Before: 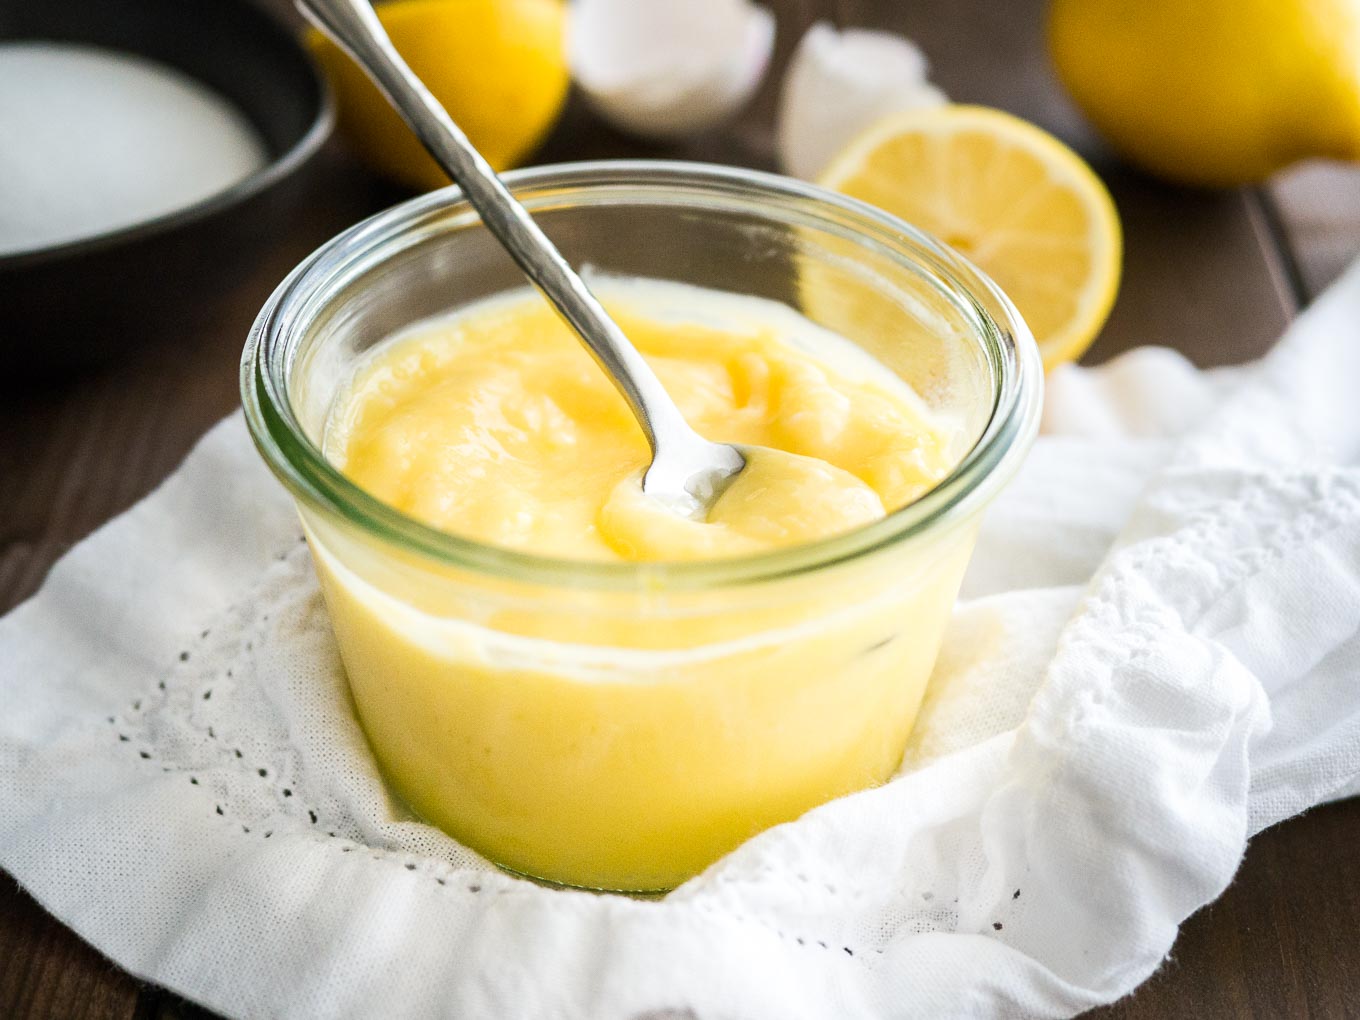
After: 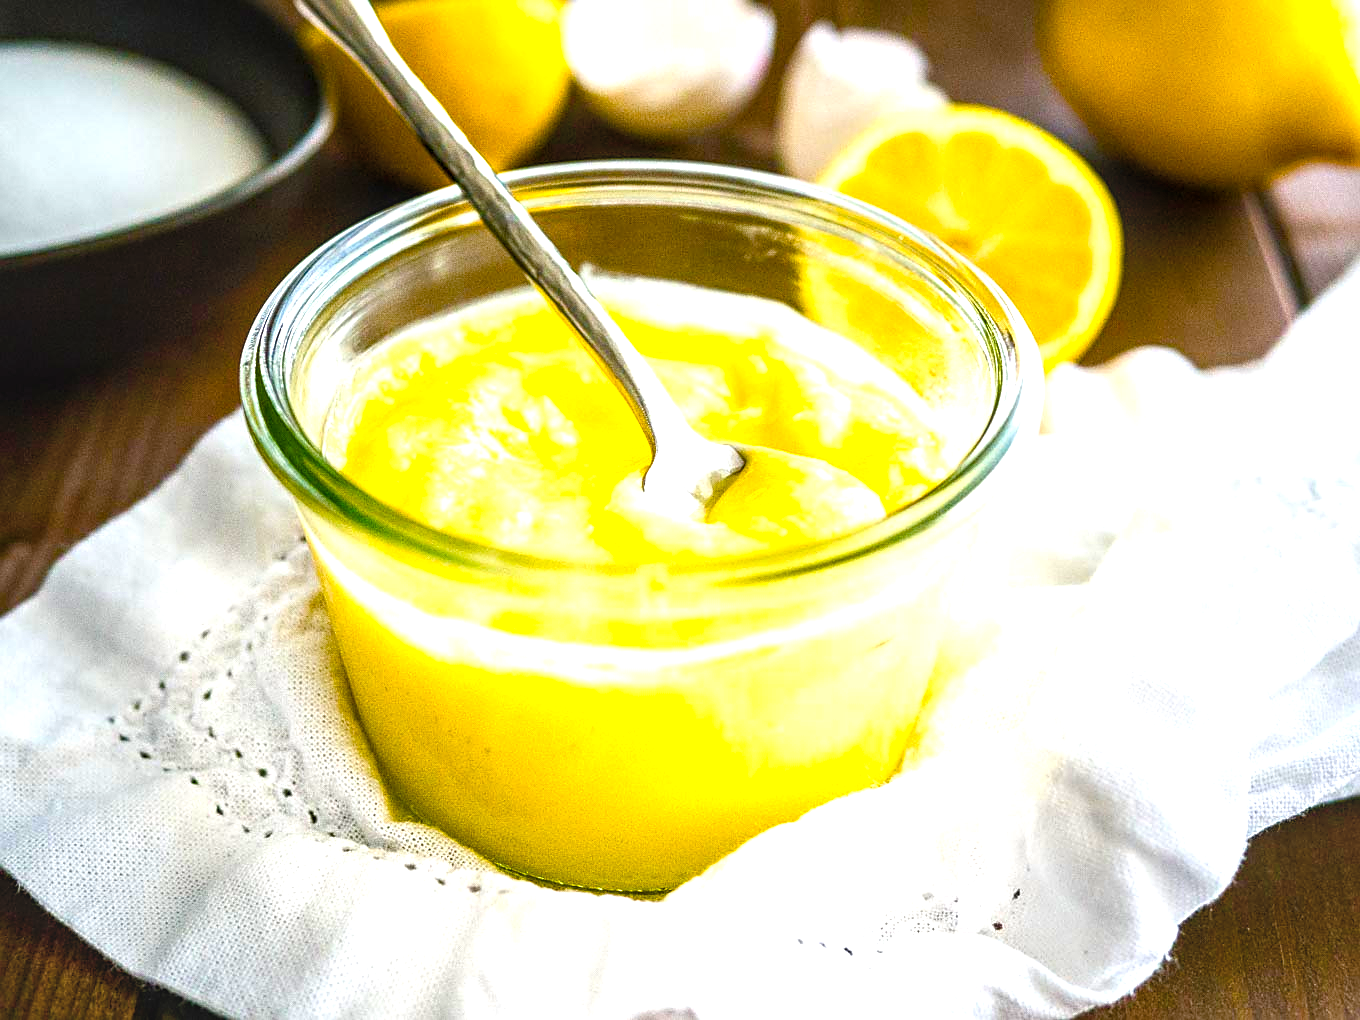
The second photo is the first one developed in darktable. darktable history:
sharpen: on, module defaults
local contrast: highlights 61%, detail 143%, midtone range 0.428
color balance rgb: linear chroma grading › global chroma 25%, perceptual saturation grading › global saturation 45%, perceptual saturation grading › highlights -50%, perceptual saturation grading › shadows 30%, perceptual brilliance grading › global brilliance 18%, global vibrance 40%
